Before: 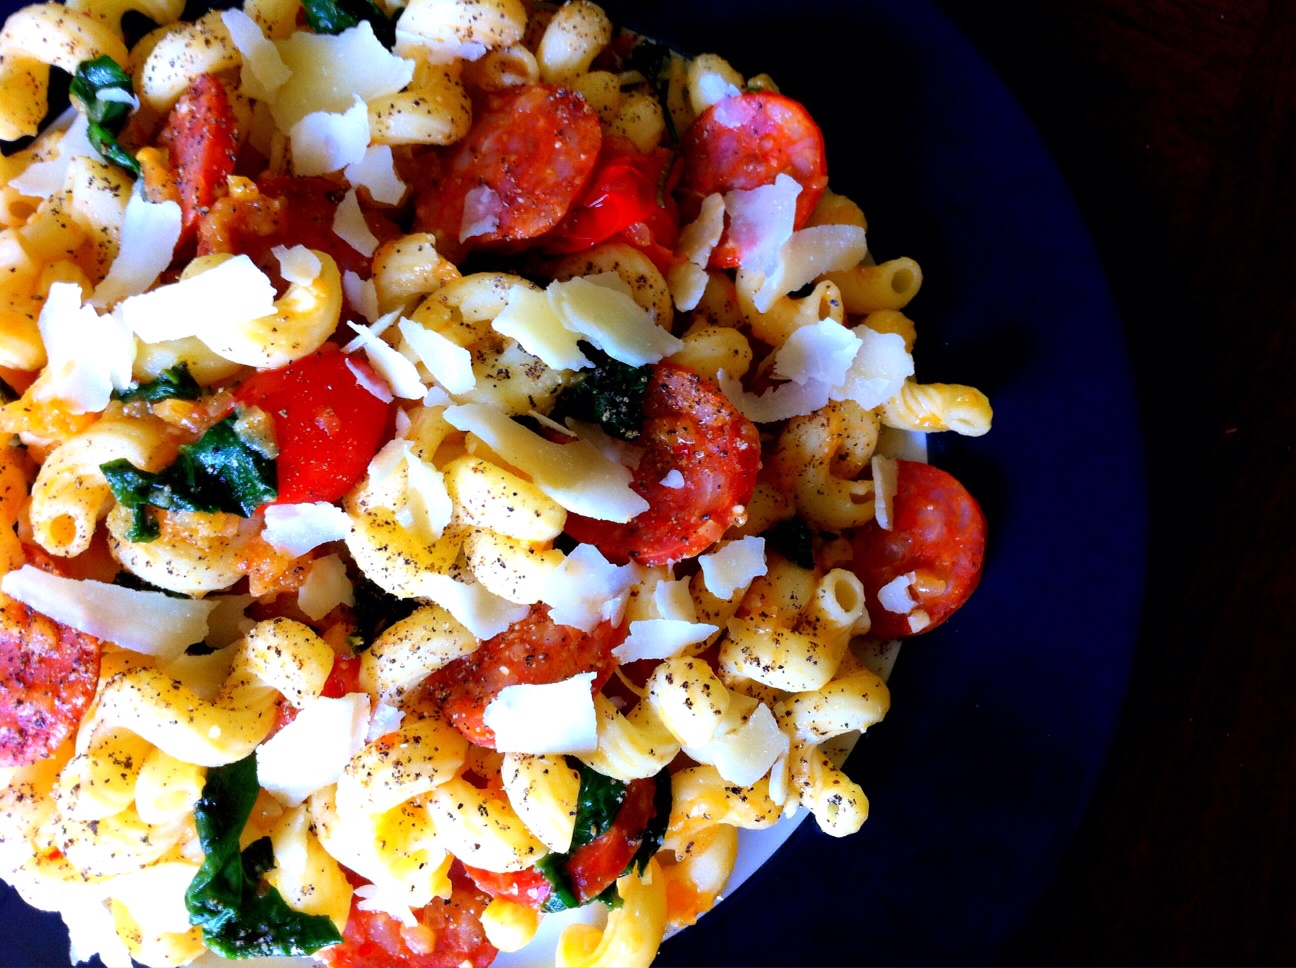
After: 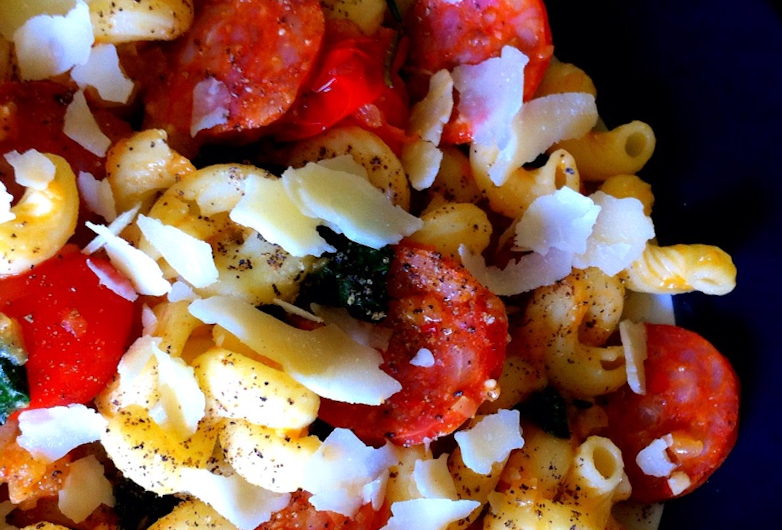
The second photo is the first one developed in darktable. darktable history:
rotate and perspective: rotation -4.2°, shear 0.006, automatic cropping off
crop: left 20.932%, top 15.471%, right 21.848%, bottom 34.081%
